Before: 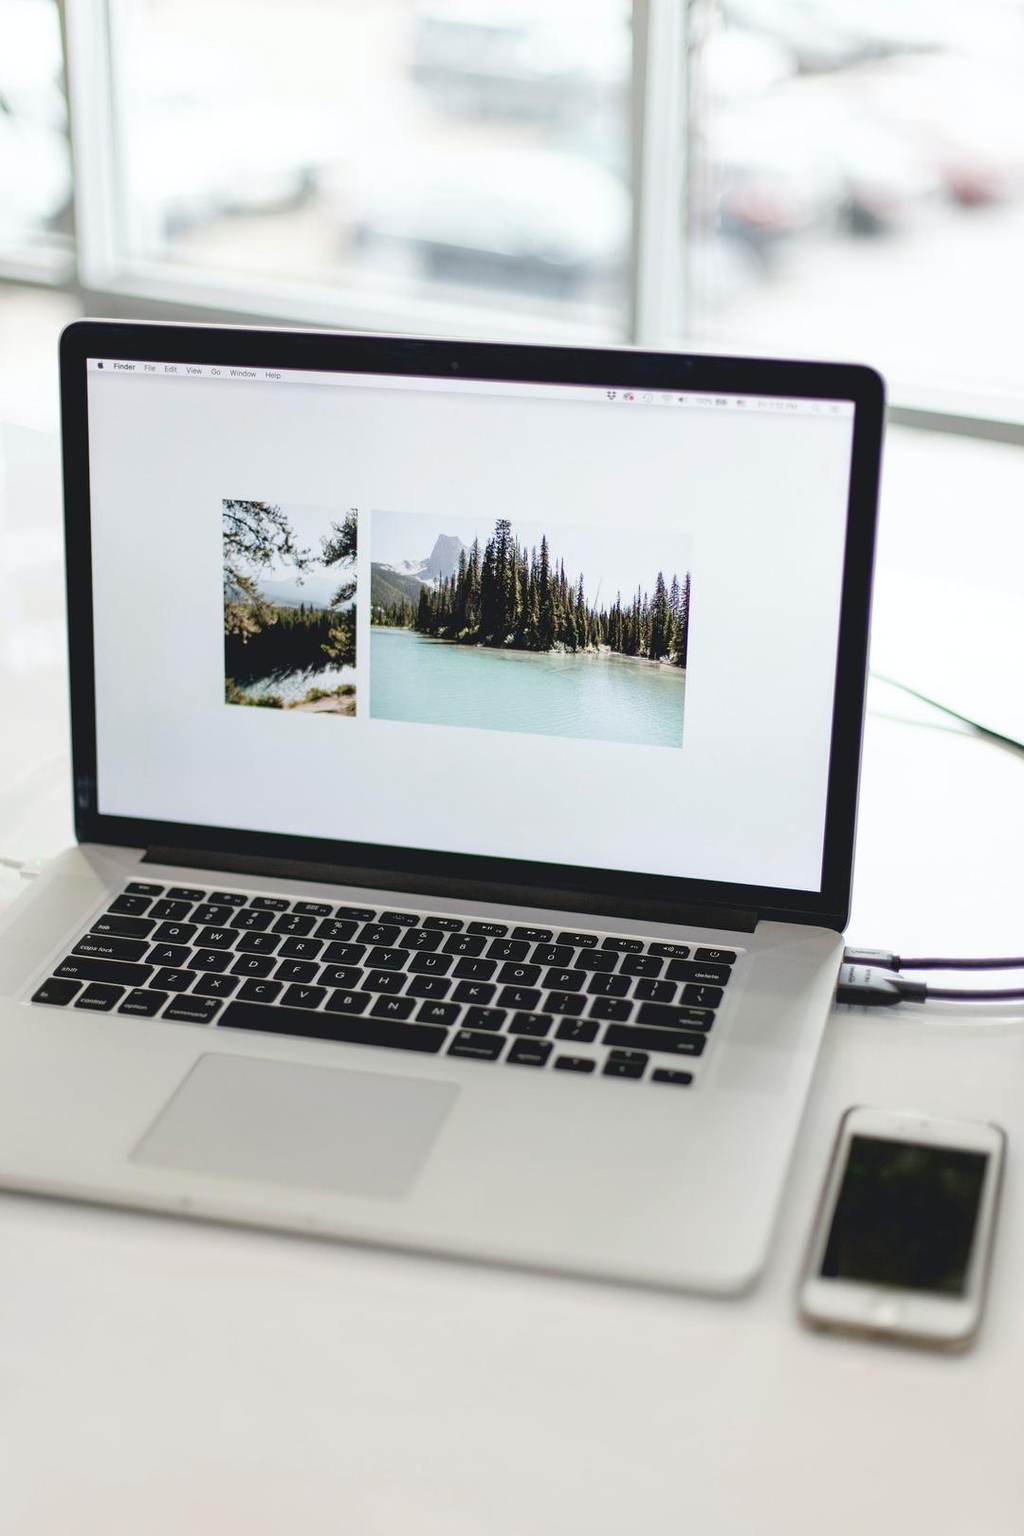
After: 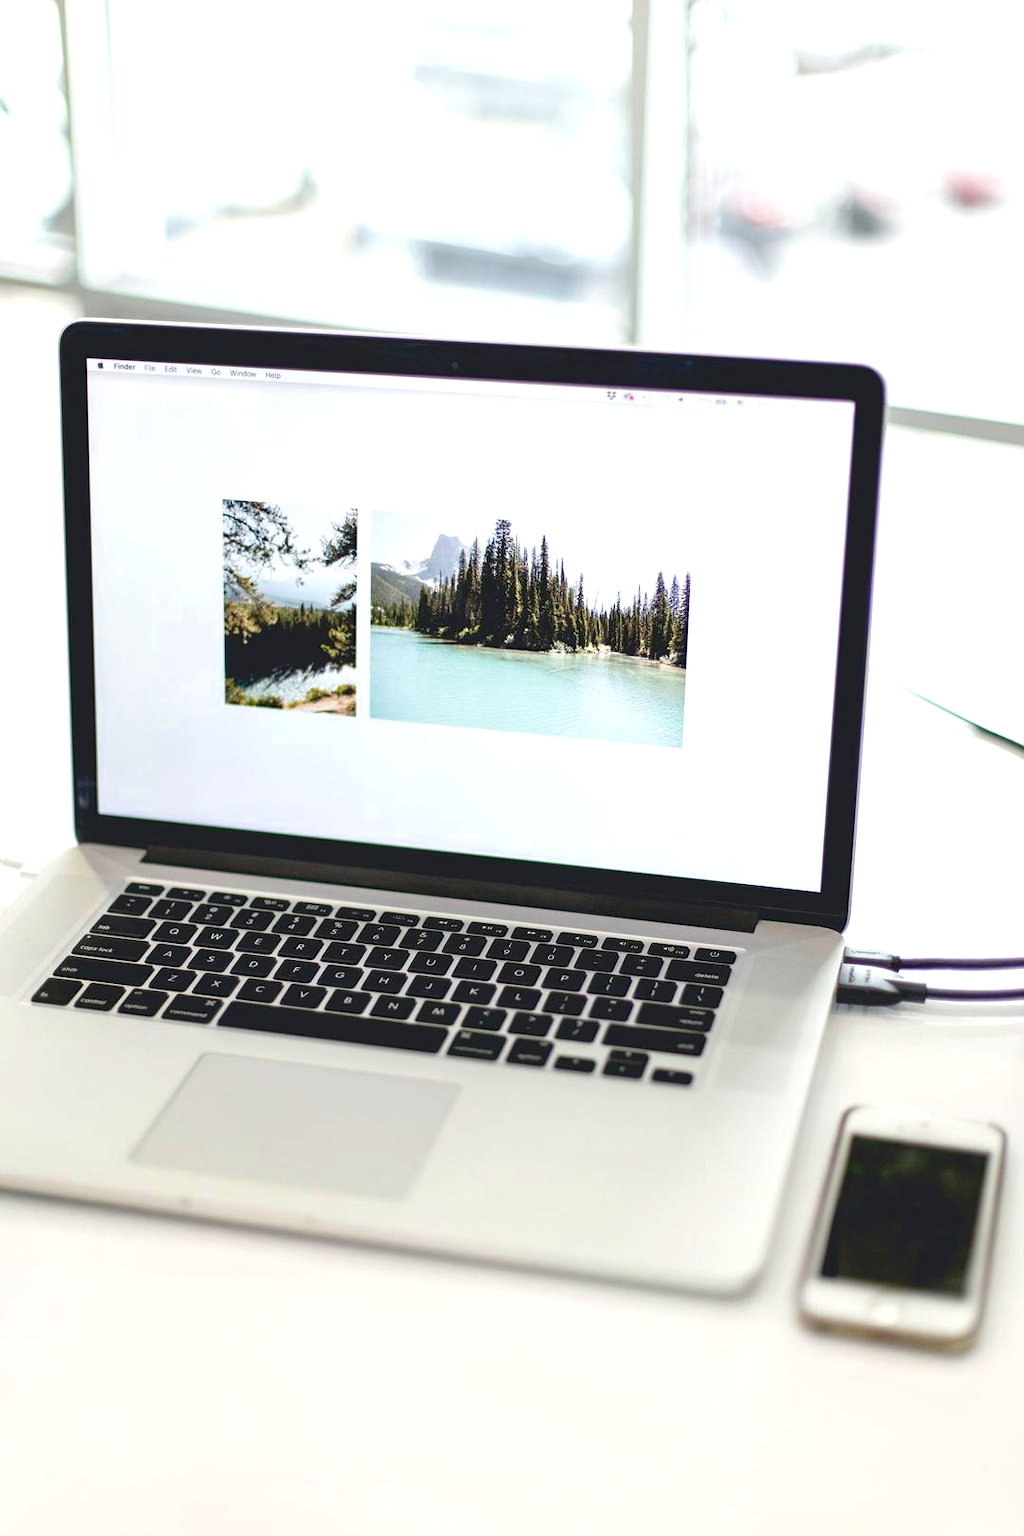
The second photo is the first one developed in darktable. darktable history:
exposure: black level correction 0.001, exposure 0.499 EV, compensate highlight preservation false
color zones: curves: ch0 [(0, 0.613) (0.01, 0.613) (0.245, 0.448) (0.498, 0.529) (0.642, 0.665) (0.879, 0.777) (0.99, 0.613)]; ch1 [(0, 0.272) (0.219, 0.127) (0.724, 0.346)], mix -136.18%
